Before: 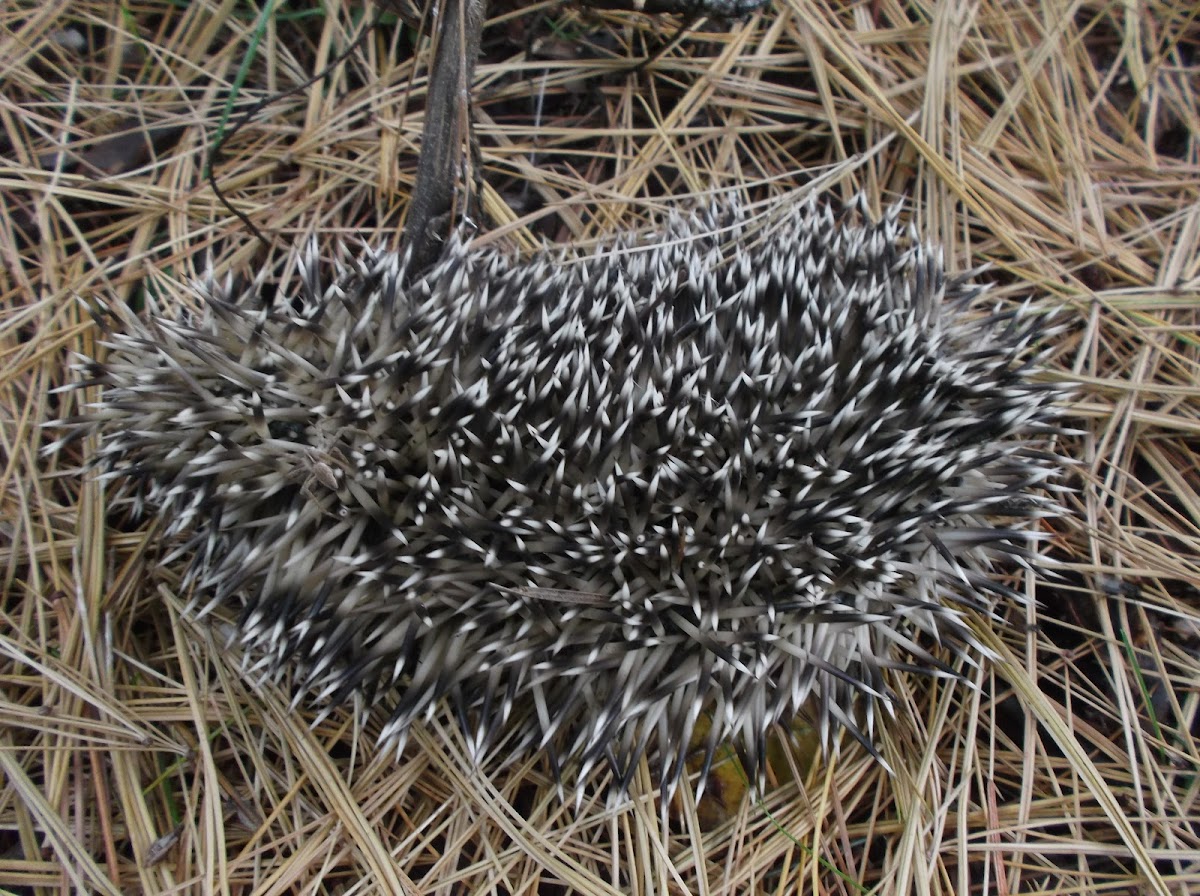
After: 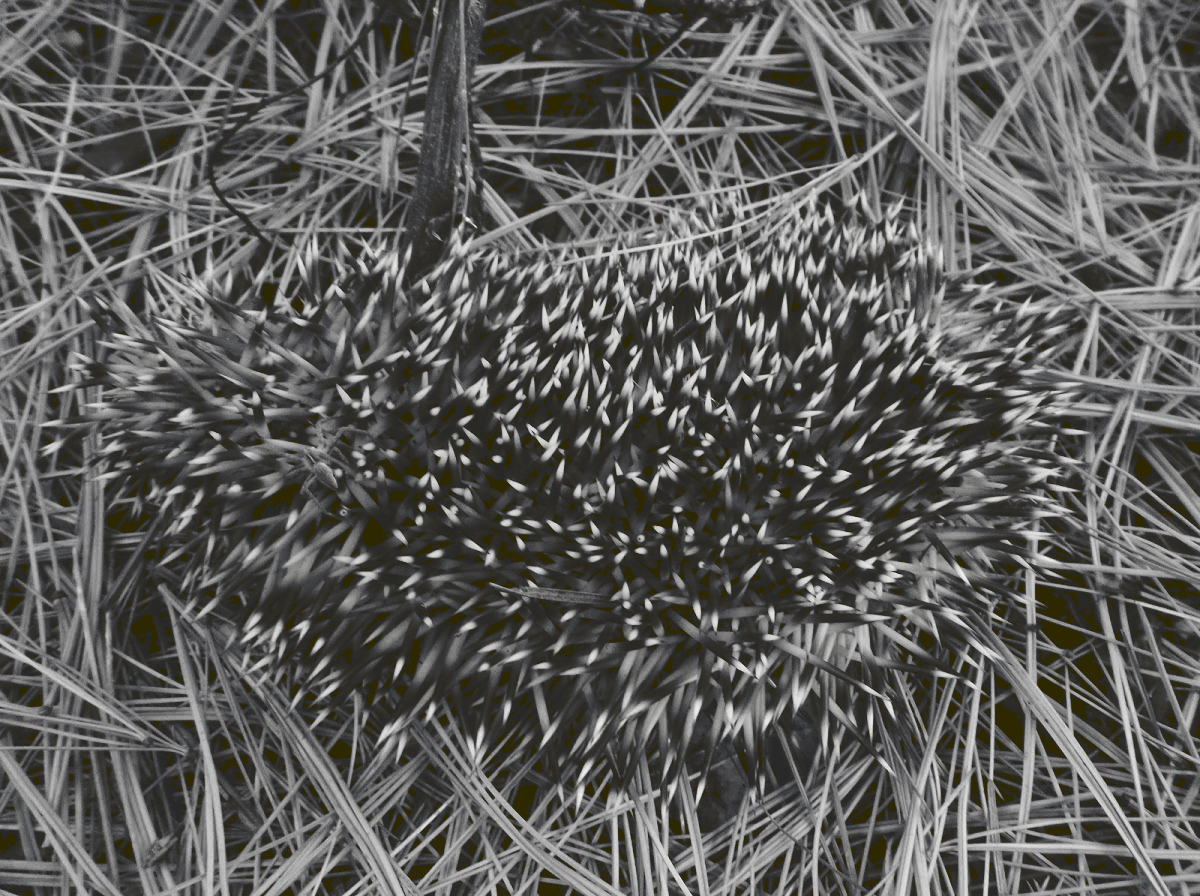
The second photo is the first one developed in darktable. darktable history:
tone curve: curves: ch0 [(0, 0) (0.003, 0.161) (0.011, 0.161) (0.025, 0.161) (0.044, 0.161) (0.069, 0.161) (0.1, 0.161) (0.136, 0.163) (0.177, 0.179) (0.224, 0.207) (0.277, 0.243) (0.335, 0.292) (0.399, 0.361) (0.468, 0.452) (0.543, 0.547) (0.623, 0.638) (0.709, 0.731) (0.801, 0.826) (0.898, 0.911) (1, 1)], preserve colors none
color look up table: target L [84.2, 88.12, 82.41, 82.17, 55.02, 60.94, 46.43, 52.54, 36.99, 35.72, 18, 0.524, 201.34, 85.98, 73.31, 69.61, 65.49, 59.66, 54.76, 58.12, 42.78, 41.83, 26.21, 19.4, 17.06, 13.23, 87.41, 81.33, 74.05, 64.48, 81.33, 65.49, 48.04, 71.1, 44.82, 41.14, 25.32, 41.14, 23.07, 21.7, 13.23, 15.16, 97.23, 84.56, 70.73, 67.37, 54.37, 31.46, 17.06], target a [0, -0.002, 0.001, 0.001, 0.001, 0, 0.001, 0.001, 0, 0.001, -0.001, 0, 0, -0.001, 0, 0, 0, 0.001, 0.001, 0.001, 0, 0.001, 0, 0, -0.001, -1.324, -0.001, 0, 0, 0.001, 0, 0, 0.001, 0, 0.001, 0, -0.001, 0, 0, 0, -1.324, -0.131, -0.099, 0, 0.001, 0, 0, 0, -0.001], target b [0, 0.023, -0.007, -0.007, -0.005, 0.001, -0.001, -0.005, -0.001, -0.004, 0.007, 0, -0.001, 0.001, 0, 0, 0, -0.005, 0, -0.005, -0.001, -0.005, 0.007, 0, 0.007, 21.86, 0.001, 0, 0, -0.006, 0, 0, -0.001, 0, -0.005, -0.001, 0.007, -0.001, -0.001, 0, 21.86, 1.667, 1.22, 0, -0.006, 0, 0, -0.001, 0.007], num patches 49
